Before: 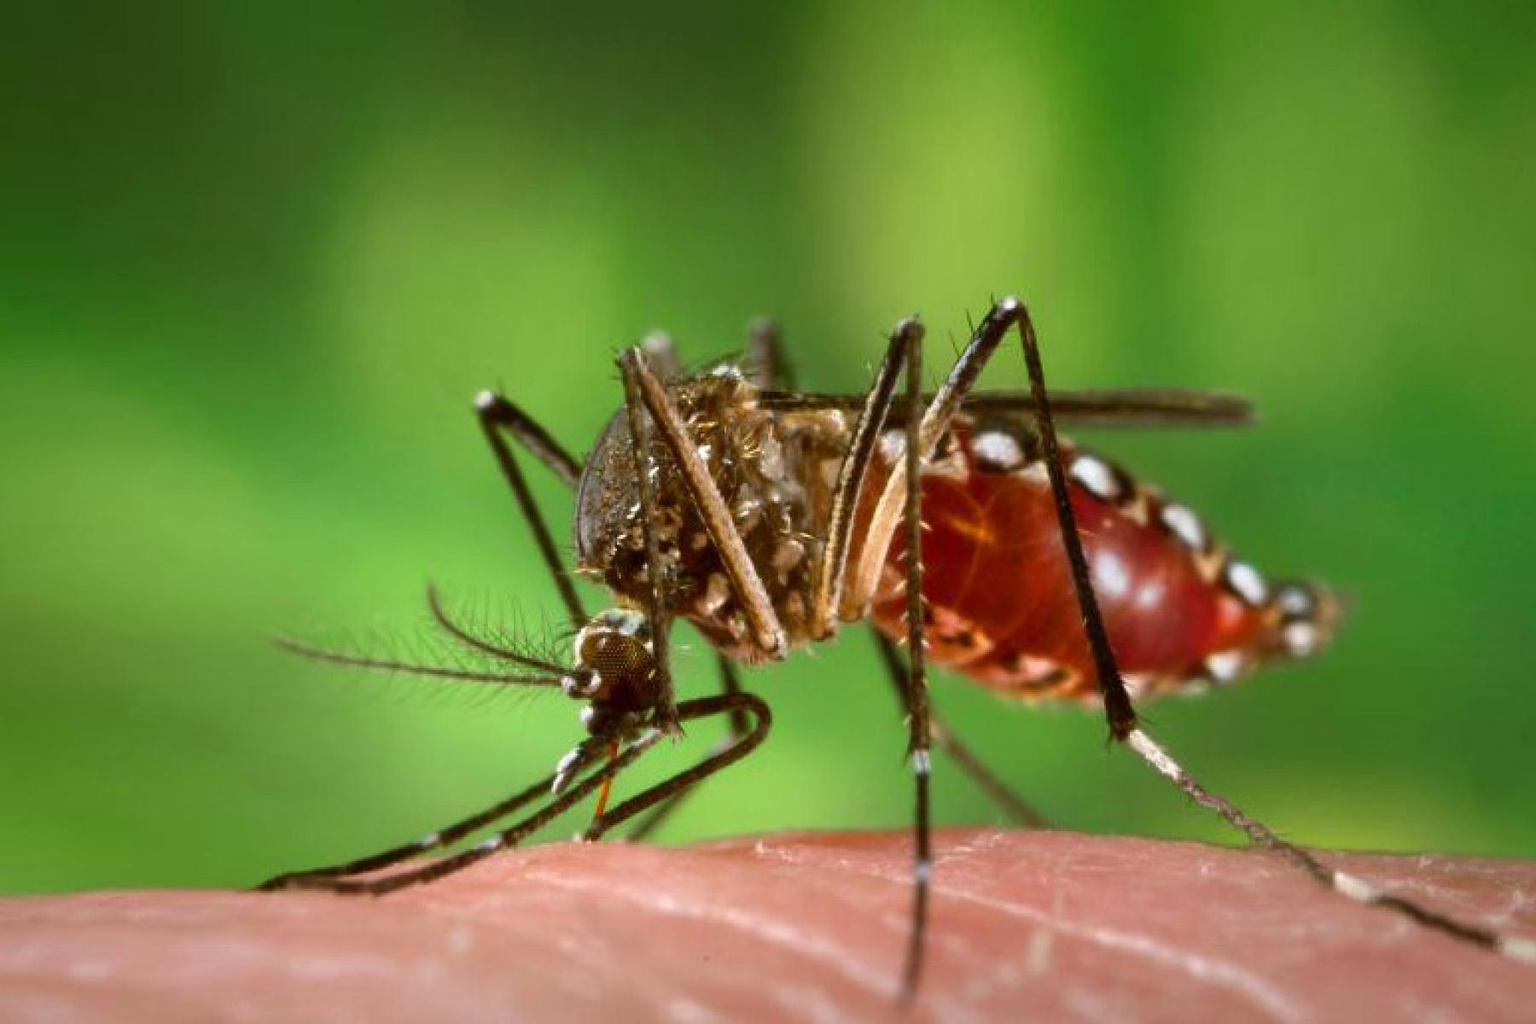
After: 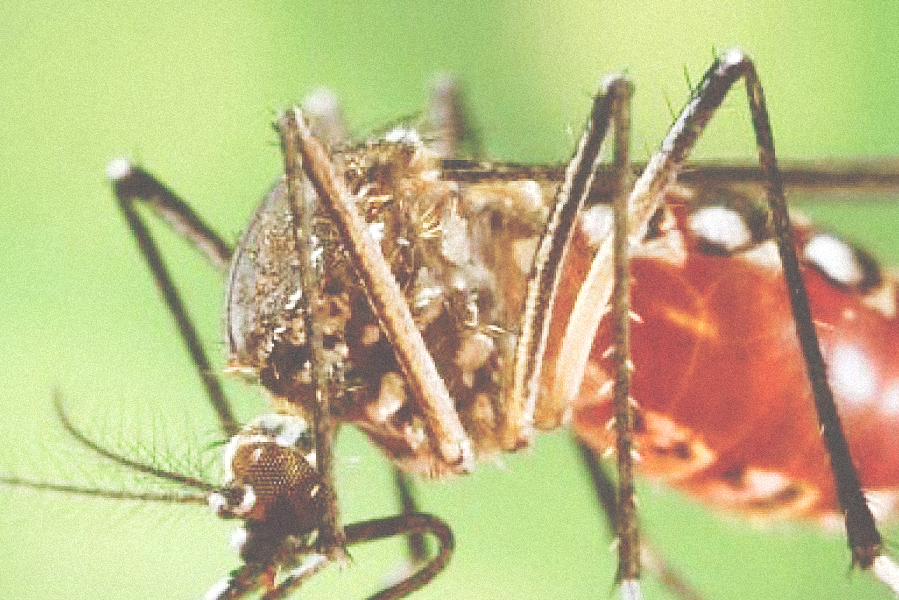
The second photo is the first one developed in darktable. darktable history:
grain: mid-tones bias 0%
base curve: curves: ch0 [(0, 0) (0.036, 0.025) (0.121, 0.166) (0.206, 0.329) (0.605, 0.79) (1, 1)], preserve colors none
crop: left 25%, top 25%, right 25%, bottom 25%
shadows and highlights: shadows -12.5, white point adjustment 4, highlights 28.33
tone curve: curves: ch0 [(0, 0) (0.003, 0.275) (0.011, 0.288) (0.025, 0.309) (0.044, 0.326) (0.069, 0.346) (0.1, 0.37) (0.136, 0.396) (0.177, 0.432) (0.224, 0.473) (0.277, 0.516) (0.335, 0.566) (0.399, 0.611) (0.468, 0.661) (0.543, 0.711) (0.623, 0.761) (0.709, 0.817) (0.801, 0.867) (0.898, 0.911) (1, 1)], preserve colors none
sharpen: on, module defaults
exposure: black level correction -0.015, exposure -0.125 EV, compensate highlight preservation false
